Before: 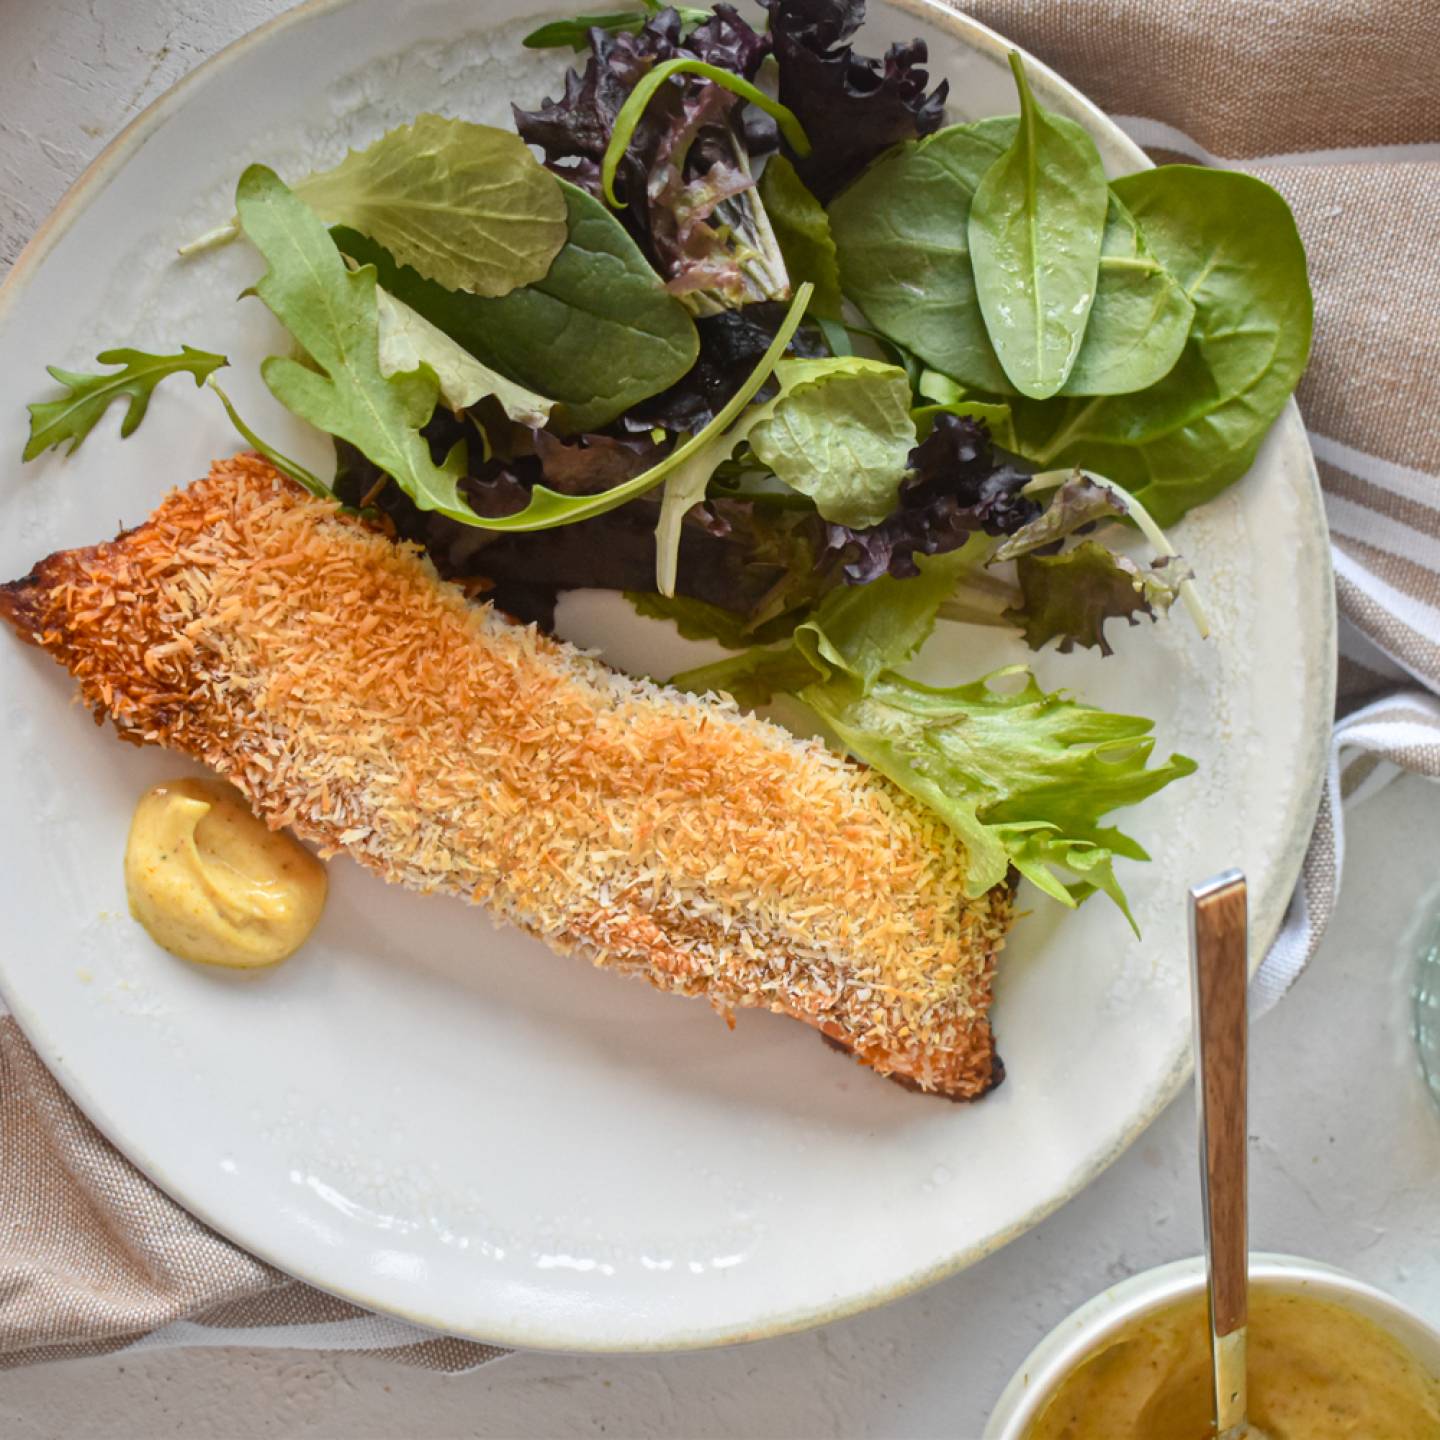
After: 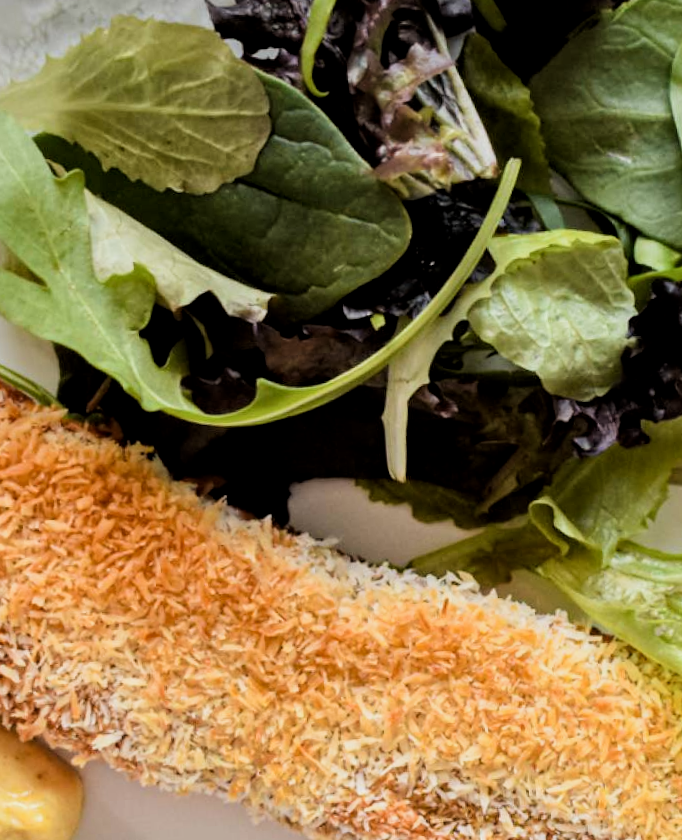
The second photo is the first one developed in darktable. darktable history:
crop: left 20.248%, top 10.86%, right 35.675%, bottom 34.321%
rotate and perspective: rotation -4.2°, shear 0.006, automatic cropping off
filmic rgb: black relative exposure -5 EV, white relative exposure 3.5 EV, hardness 3.19, contrast 1.3, highlights saturation mix -50%
local contrast: highlights 100%, shadows 100%, detail 120%, midtone range 0.2
